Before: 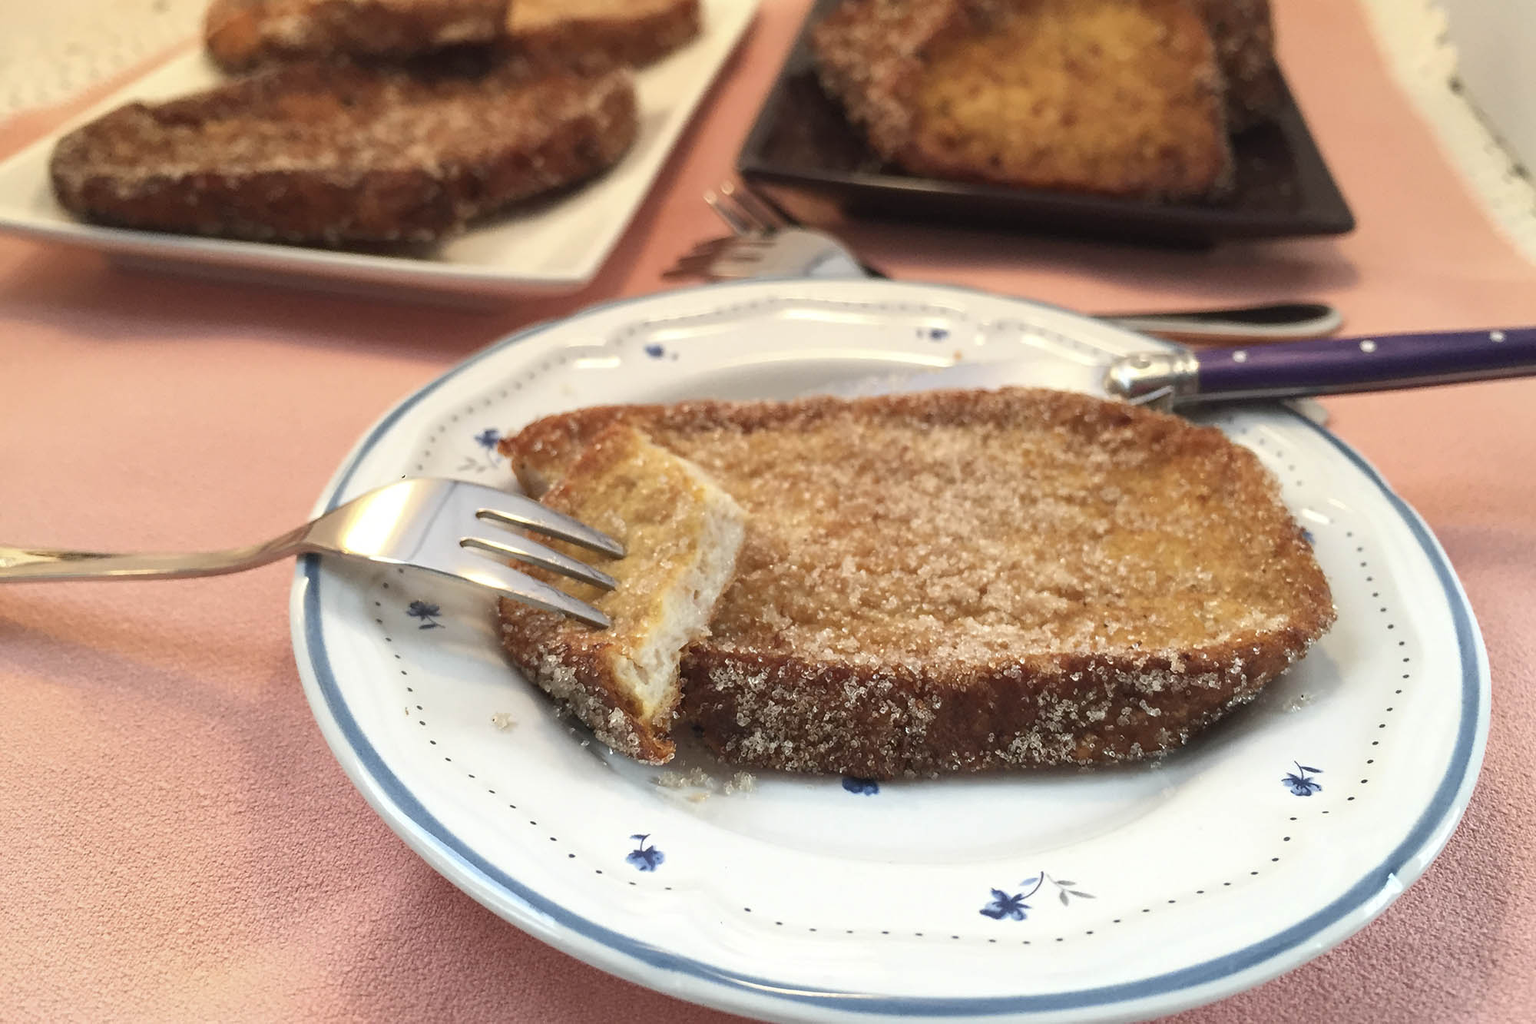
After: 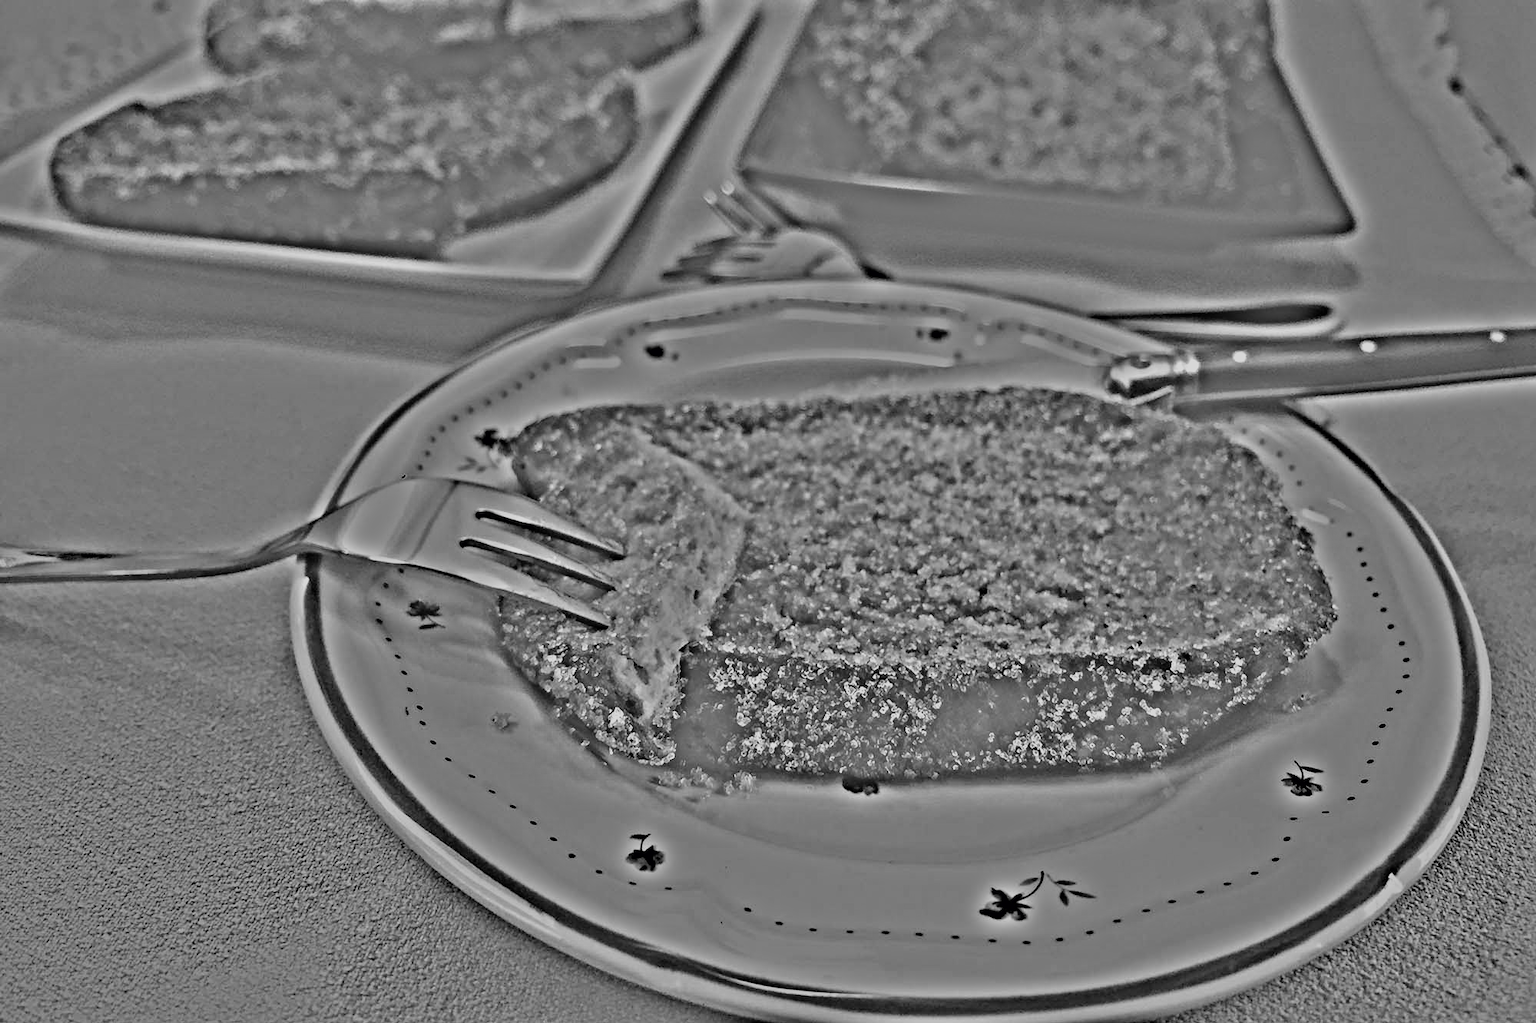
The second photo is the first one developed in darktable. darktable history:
highpass: on, module defaults
exposure: black level correction -0.041, exposure 0.064 EV, compensate highlight preservation false
filmic rgb: black relative exposure -7.82 EV, white relative exposure 4.29 EV, hardness 3.86, color science v6 (2022)
